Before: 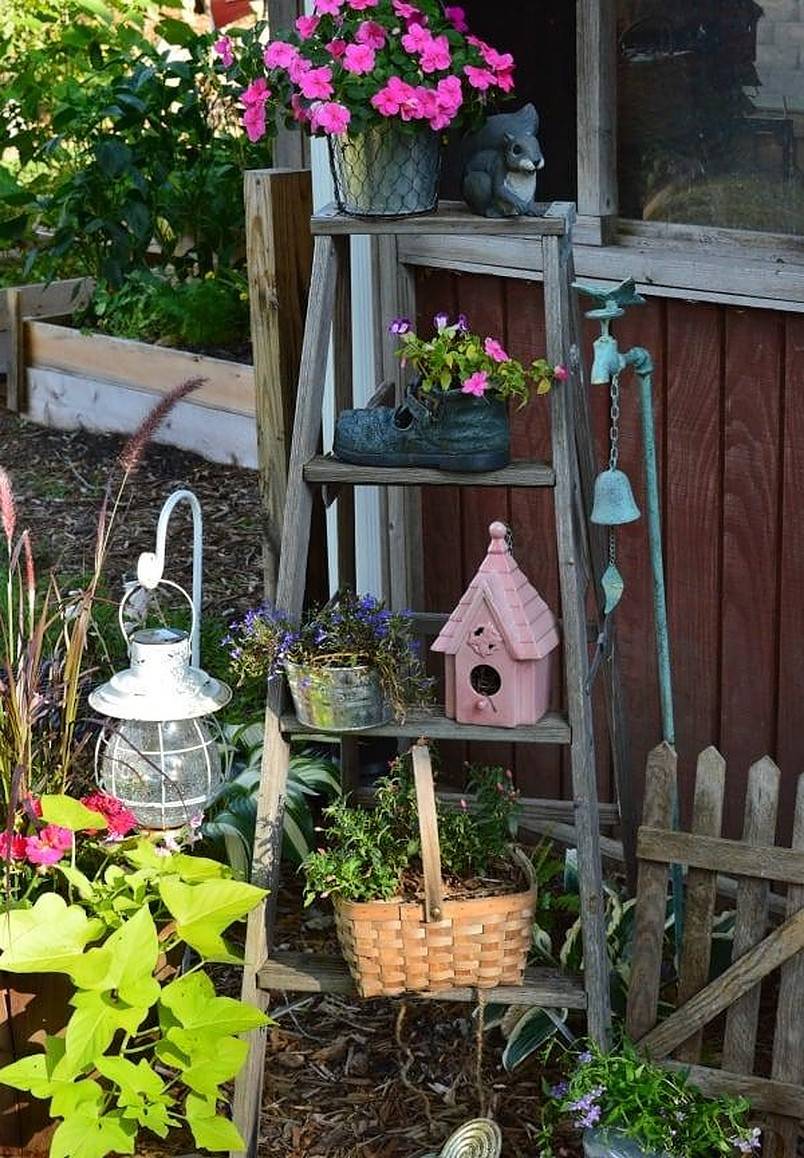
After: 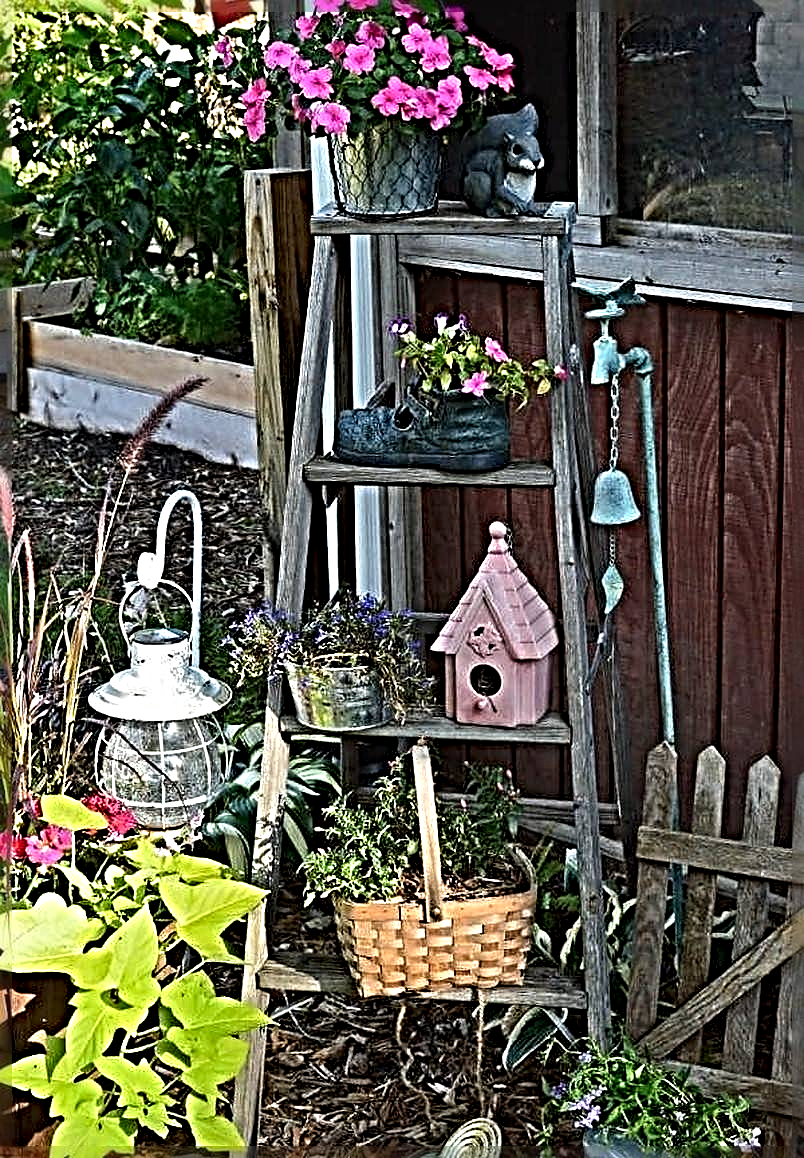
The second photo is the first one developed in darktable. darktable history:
sharpen: radius 6.278, amount 1.797, threshold 0.097
